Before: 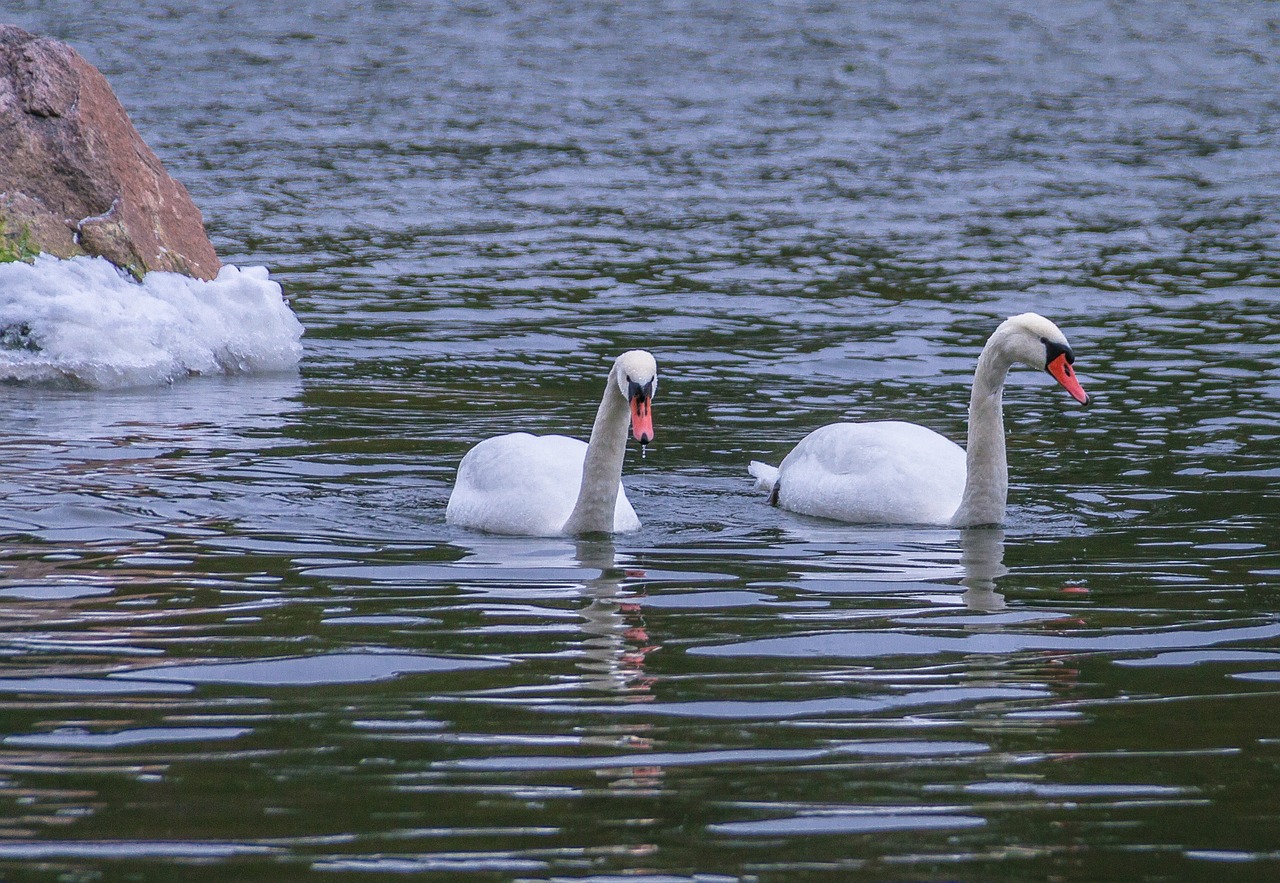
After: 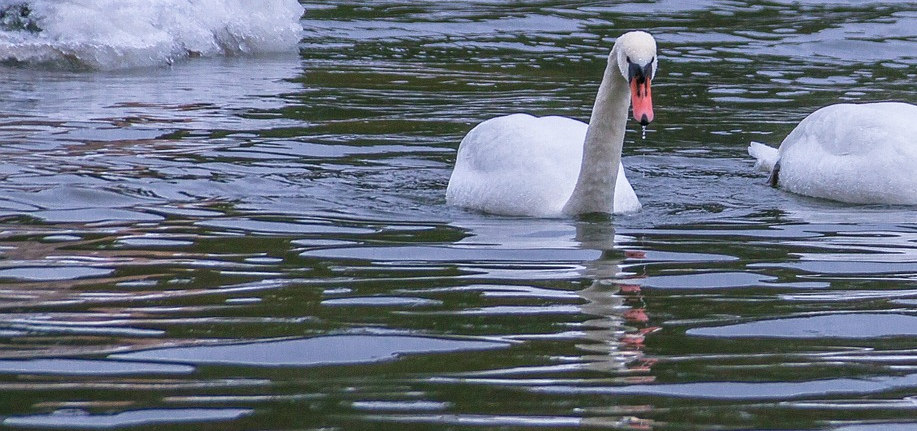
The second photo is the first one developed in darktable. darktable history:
crop: top 36.137%, right 28.325%, bottom 15.033%
